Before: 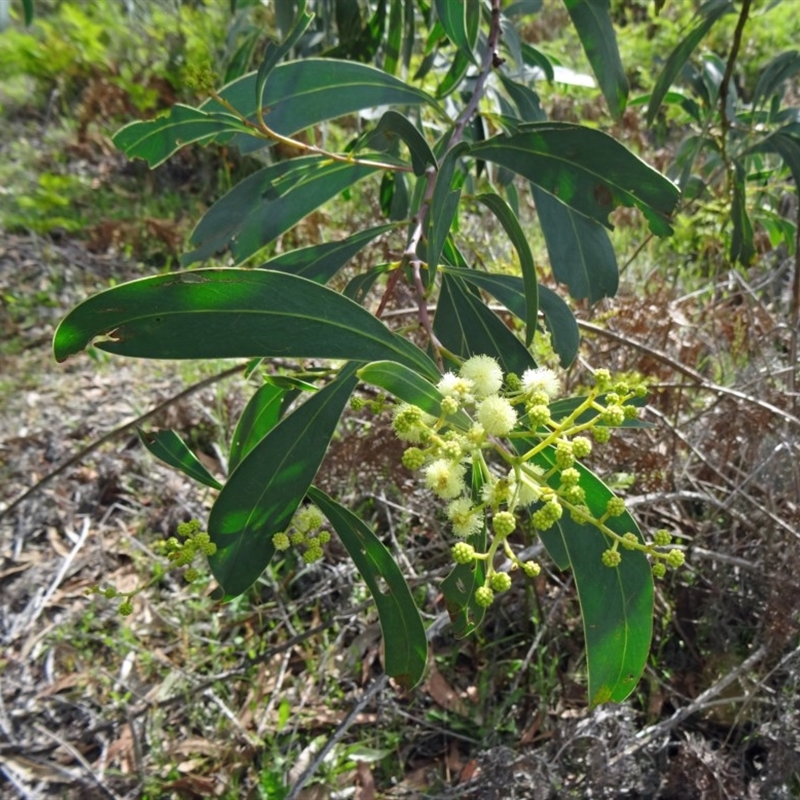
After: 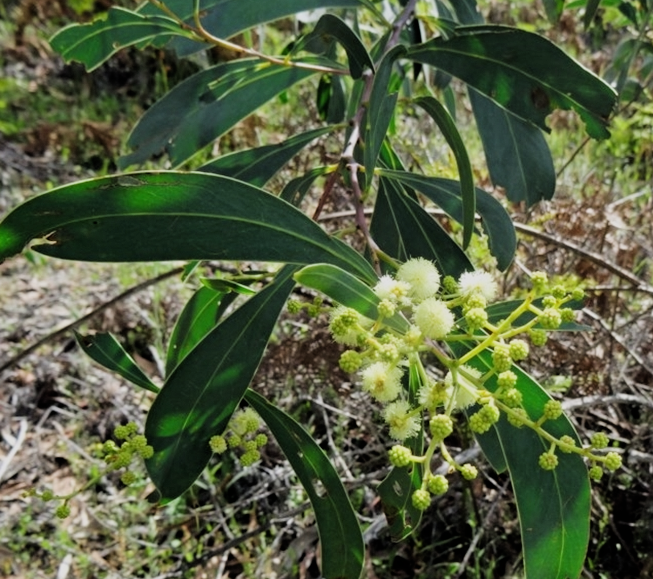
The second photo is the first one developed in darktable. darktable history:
filmic rgb: black relative exposure -5.04 EV, white relative exposure 3.98 EV, hardness 2.88, contrast 1.193, highlights saturation mix -30.45%
crop: left 7.913%, top 12.154%, right 10.393%, bottom 15.439%
